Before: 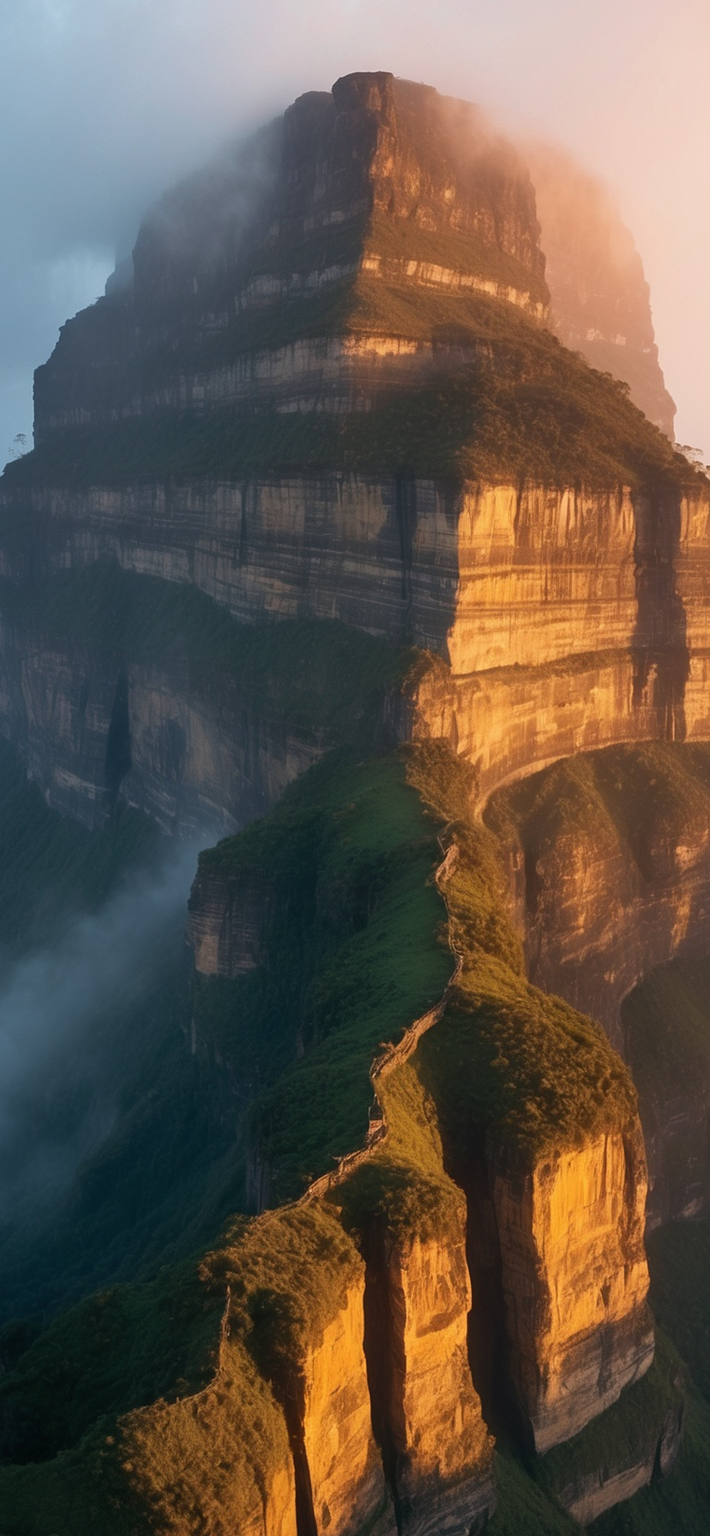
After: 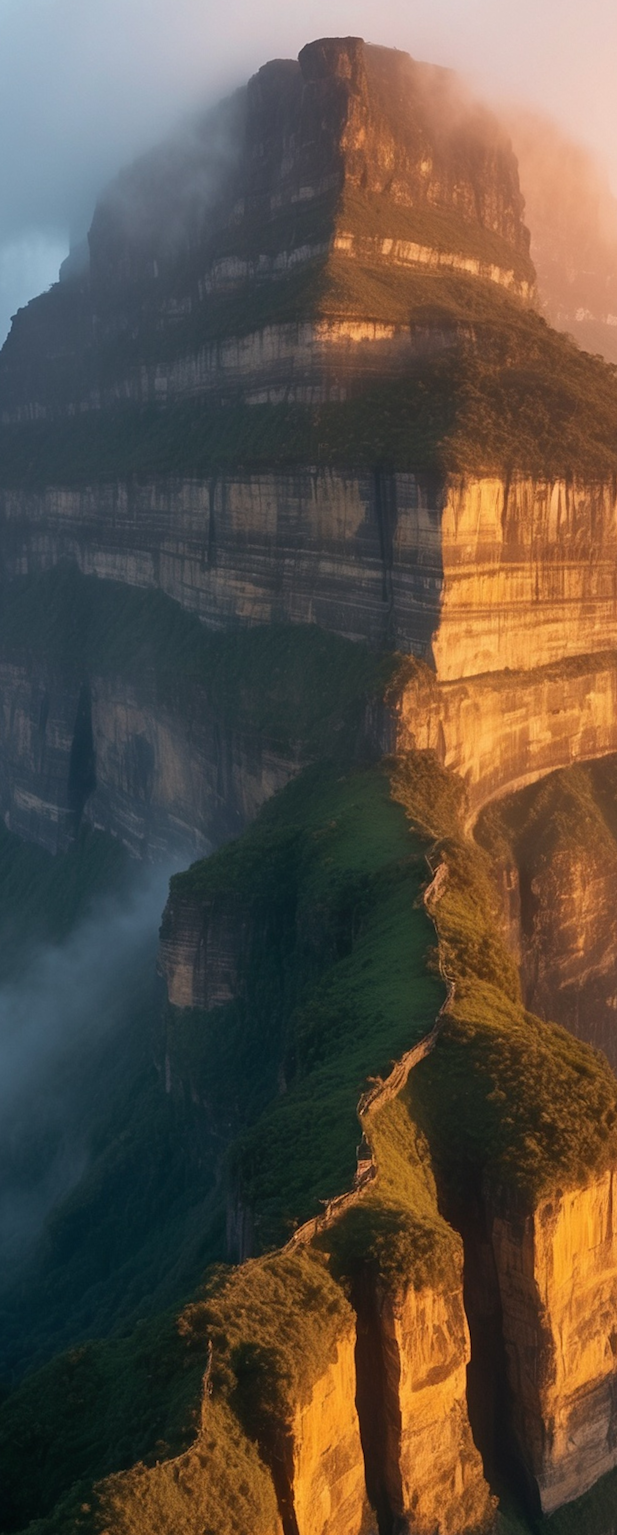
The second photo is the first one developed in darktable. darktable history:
crop and rotate: angle 1°, left 4.281%, top 0.642%, right 11.383%, bottom 2.486%
base curve: exposure shift 0, preserve colors none
